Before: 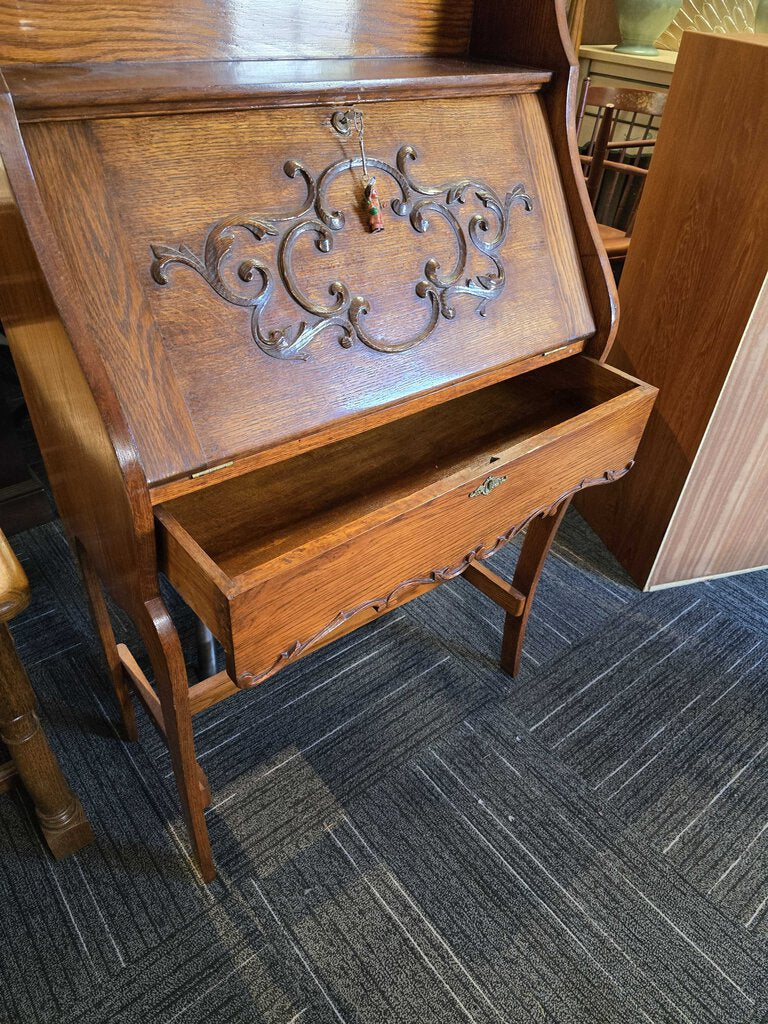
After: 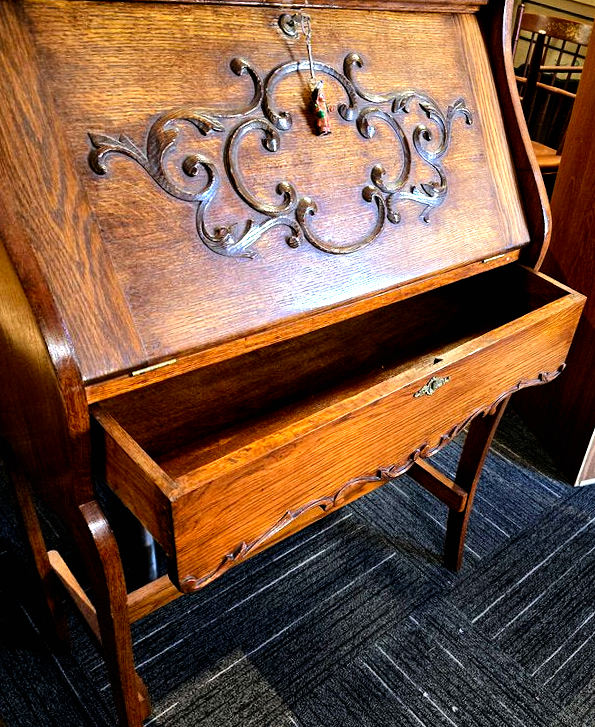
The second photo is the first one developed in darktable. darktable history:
crop and rotate: left 10.77%, top 5.1%, right 10.41%, bottom 16.76%
filmic rgb: black relative exposure -8.2 EV, white relative exposure 2.2 EV, threshold 3 EV, hardness 7.11, latitude 85.74%, contrast 1.696, highlights saturation mix -4%, shadows ↔ highlights balance -2.69%, preserve chrominance no, color science v5 (2021), contrast in shadows safe, contrast in highlights safe, enable highlight reconstruction true
rotate and perspective: rotation -0.013°, lens shift (vertical) -0.027, lens shift (horizontal) 0.178, crop left 0.016, crop right 0.989, crop top 0.082, crop bottom 0.918
